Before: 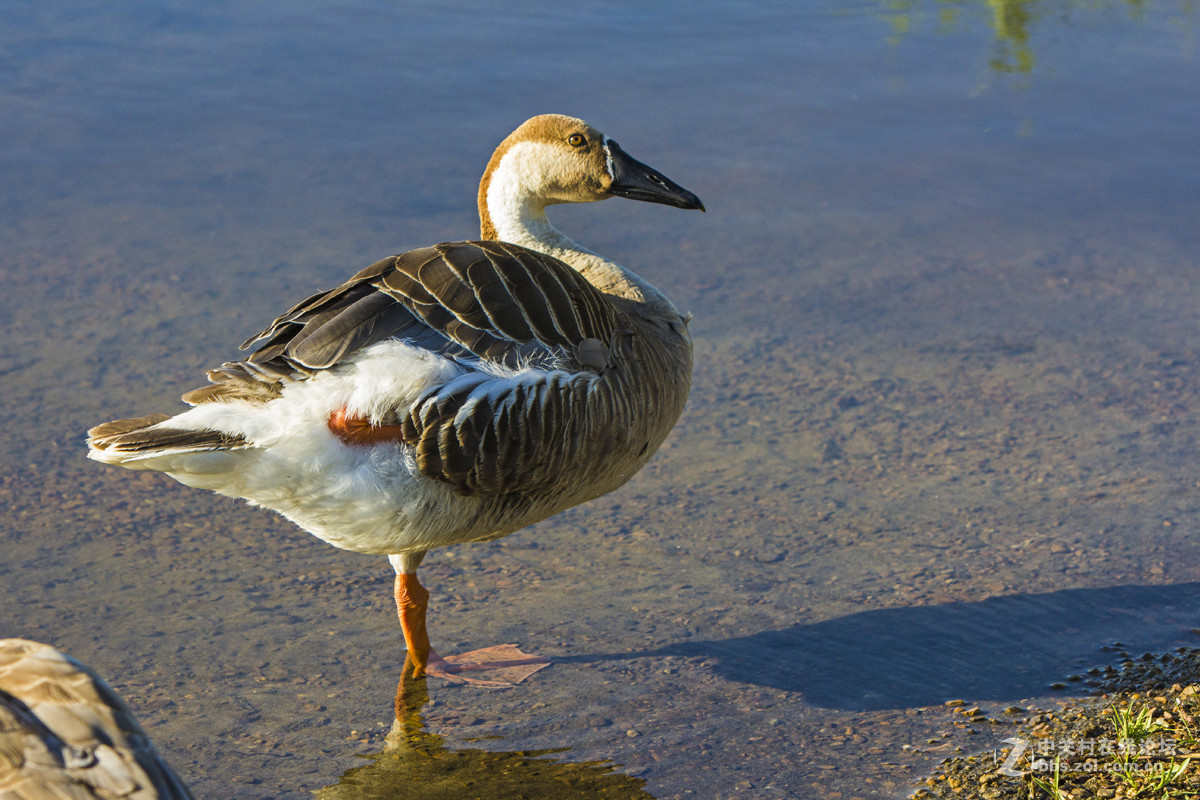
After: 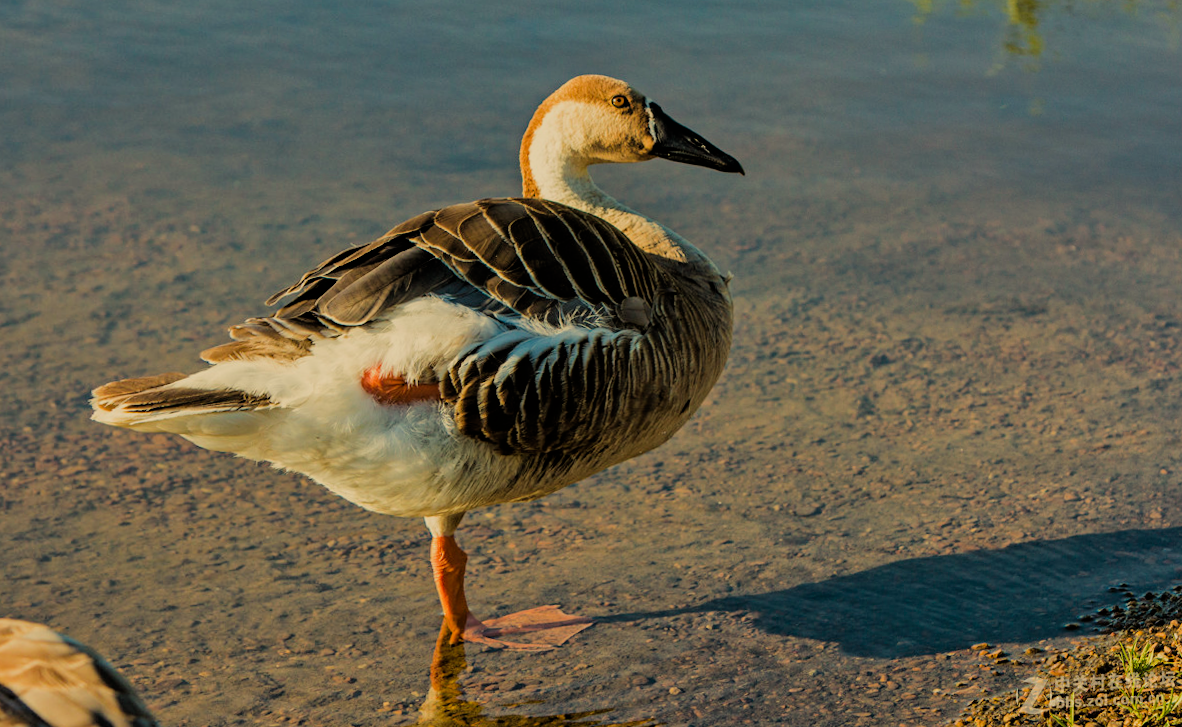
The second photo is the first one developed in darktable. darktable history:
white balance: red 1.08, blue 0.791
rotate and perspective: rotation -0.013°, lens shift (vertical) -0.027, lens shift (horizontal) 0.178, crop left 0.016, crop right 0.989, crop top 0.082, crop bottom 0.918
tone equalizer: -8 EV 0.25 EV, -7 EV 0.417 EV, -6 EV 0.417 EV, -5 EV 0.25 EV, -3 EV -0.25 EV, -2 EV -0.417 EV, -1 EV -0.417 EV, +0 EV -0.25 EV, edges refinement/feathering 500, mask exposure compensation -1.57 EV, preserve details guided filter
filmic rgb: black relative exposure -5 EV, hardness 2.88, contrast 1.2
